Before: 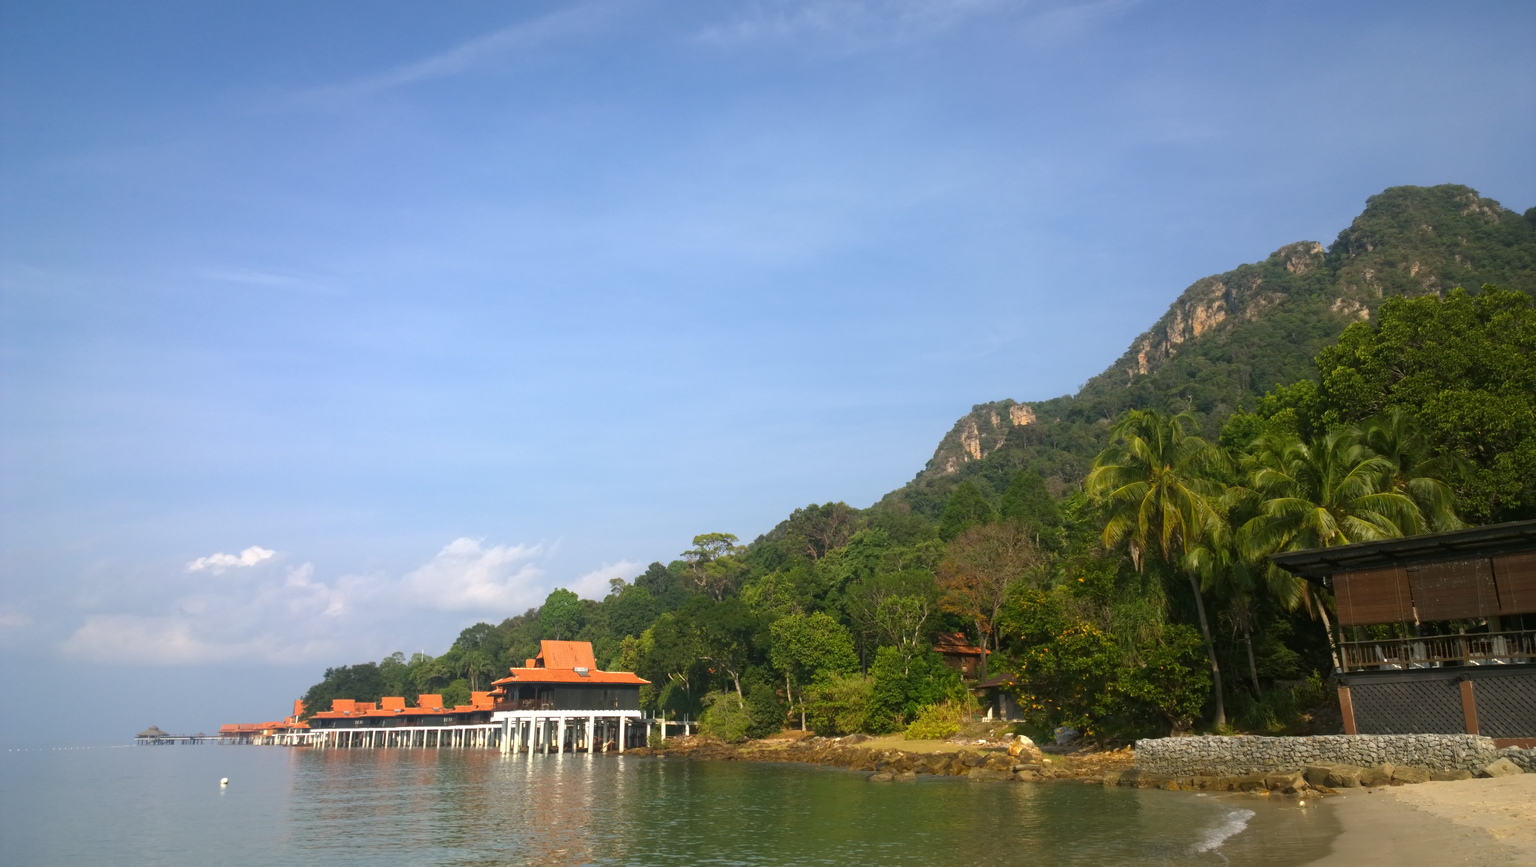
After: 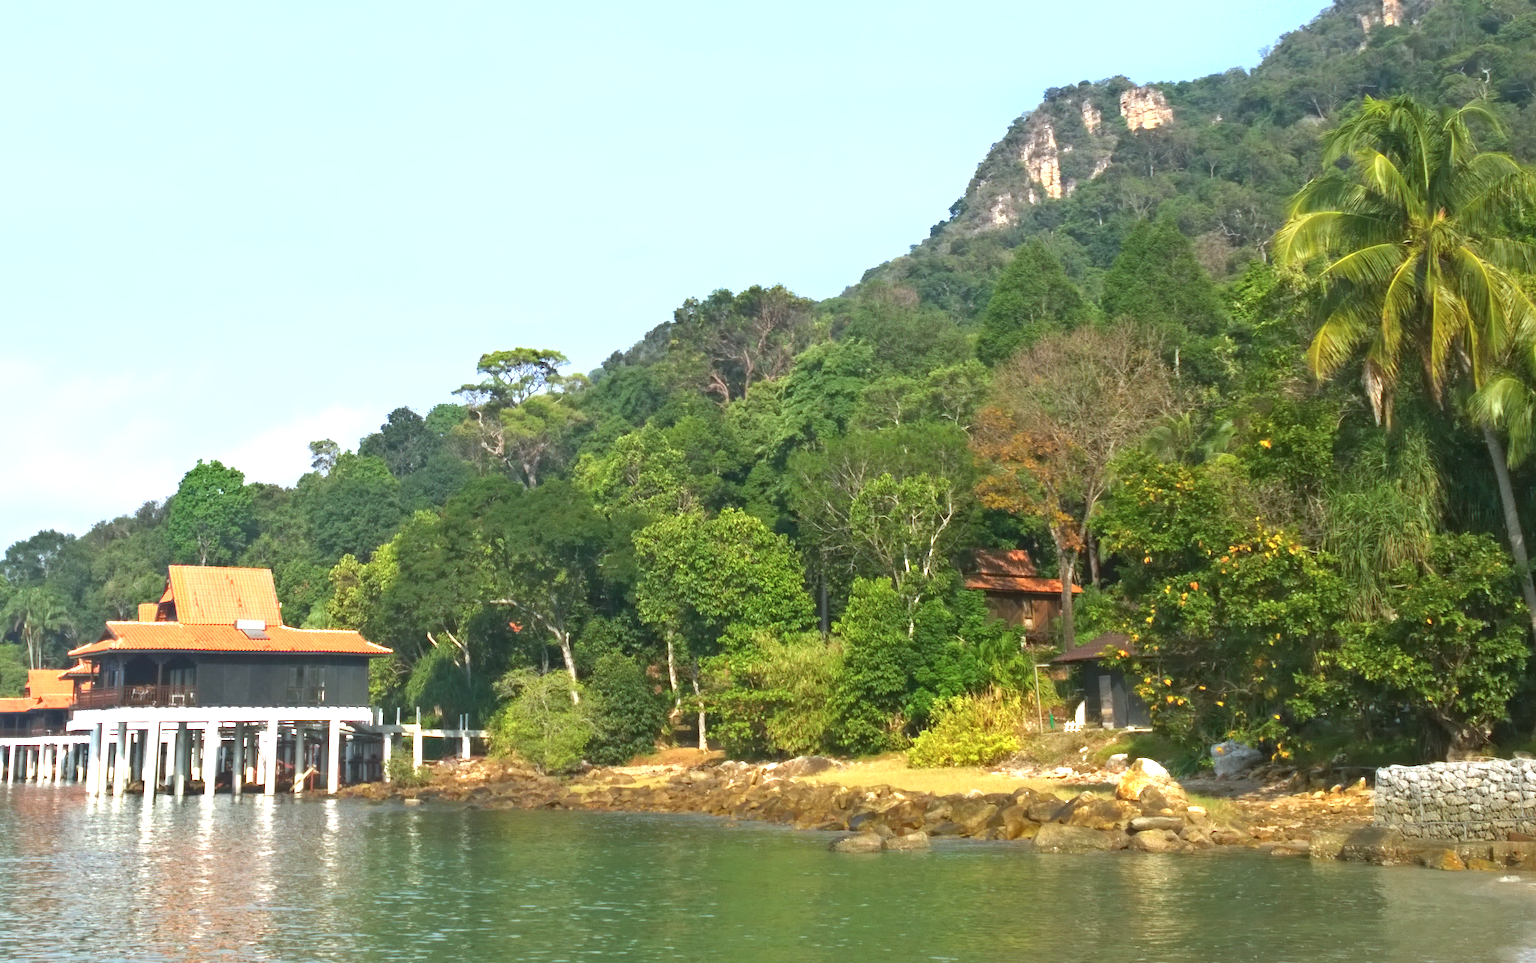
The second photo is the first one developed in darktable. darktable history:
exposure: black level correction 0, exposure 1.199 EV, compensate highlight preservation false
crop: left 29.804%, top 41.717%, right 20.906%, bottom 3.491%
shadows and highlights: shadows 49.44, highlights -41.68, soften with gaussian
color calibration: x 0.367, y 0.376, temperature 4355.97 K
